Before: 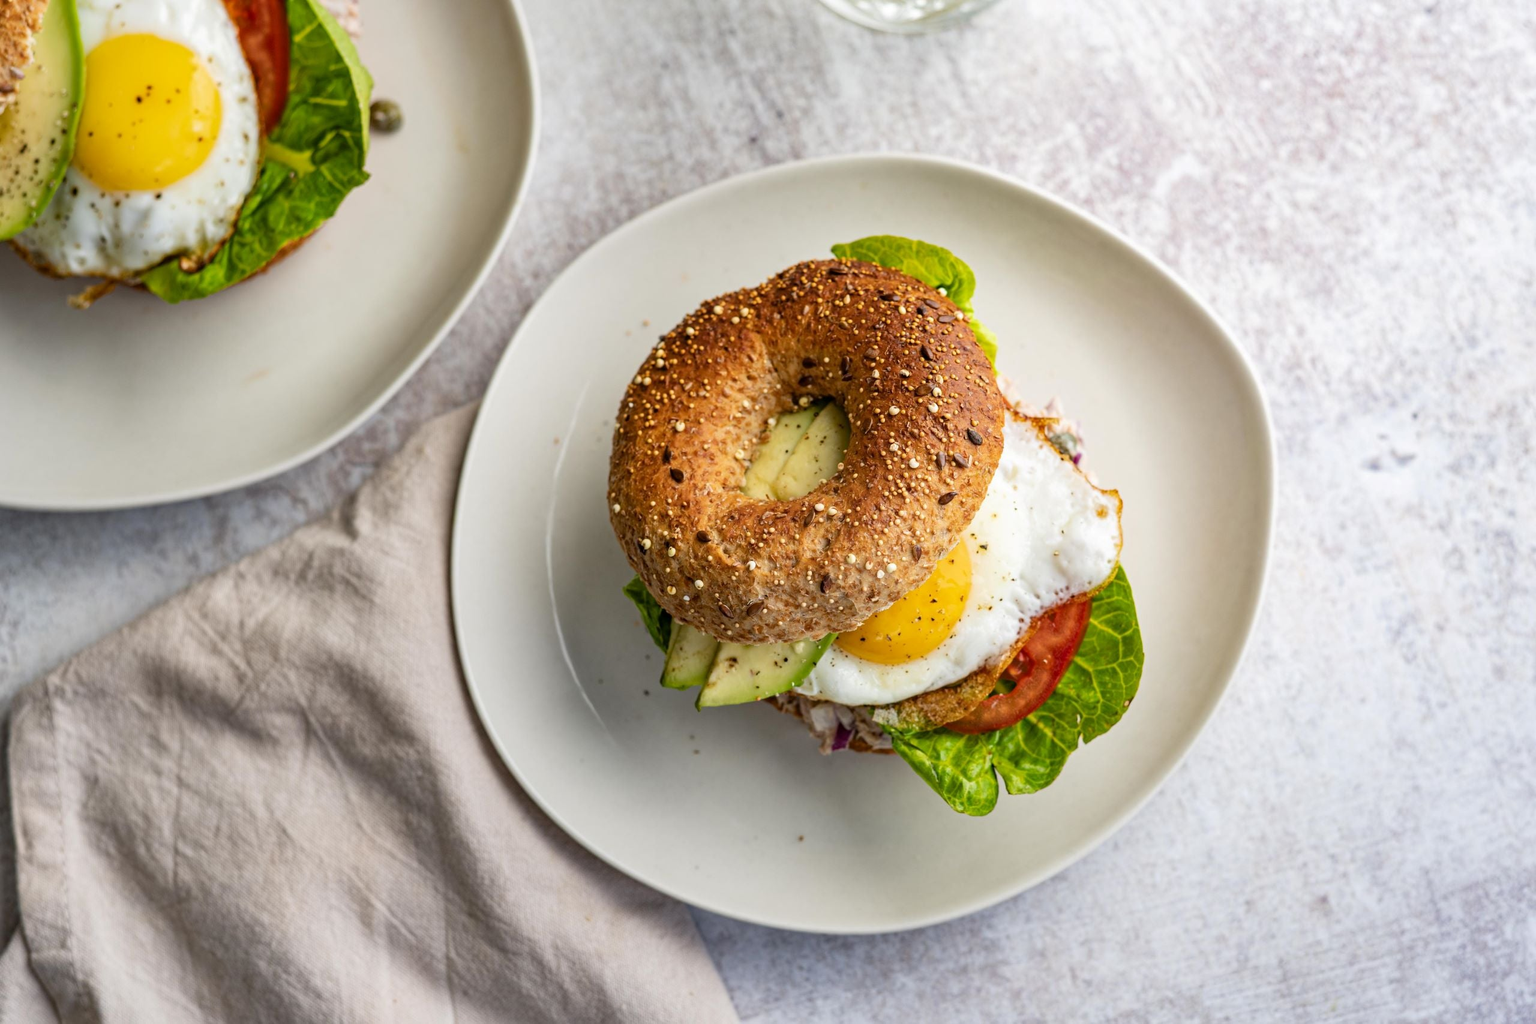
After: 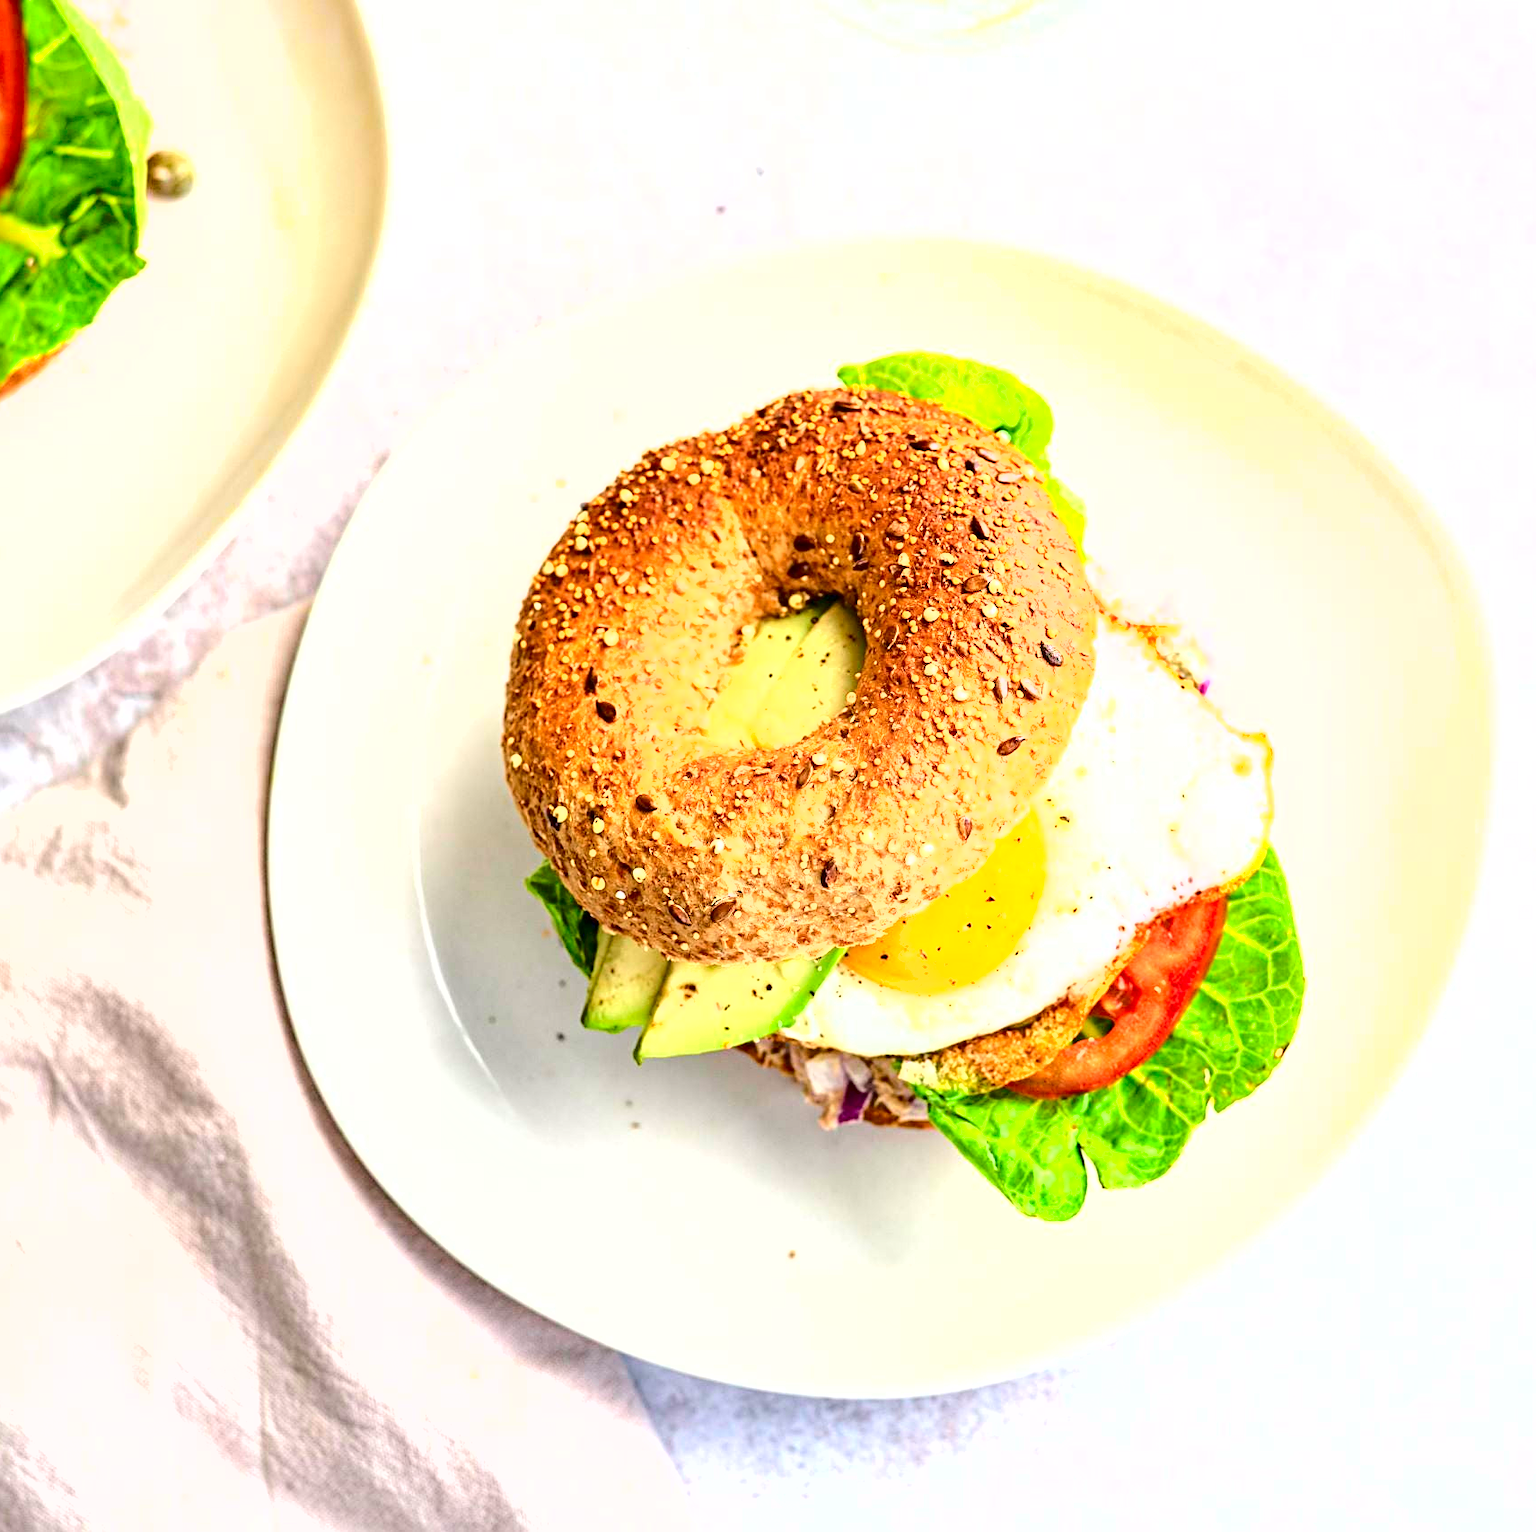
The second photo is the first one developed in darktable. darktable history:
tone curve: curves: ch0 [(0, 0) (0.126, 0.061) (0.338, 0.285) (0.494, 0.518) (0.703, 0.762) (1, 1)]; ch1 [(0, 0) (0.389, 0.313) (0.457, 0.442) (0.5, 0.501) (0.55, 0.578) (1, 1)]; ch2 [(0, 0) (0.44, 0.424) (0.501, 0.499) (0.557, 0.564) (0.613, 0.67) (0.707, 0.746) (1, 1)], color space Lab, independent channels, preserve colors none
crop and rotate: left 17.732%, right 15.423%
exposure: black level correction 0, exposure 1.741 EV, compensate exposure bias true, compensate highlight preservation false
sharpen: radius 2.529, amount 0.323
shadows and highlights: radius 125.46, shadows 21.19, highlights -21.19, low approximation 0.01
